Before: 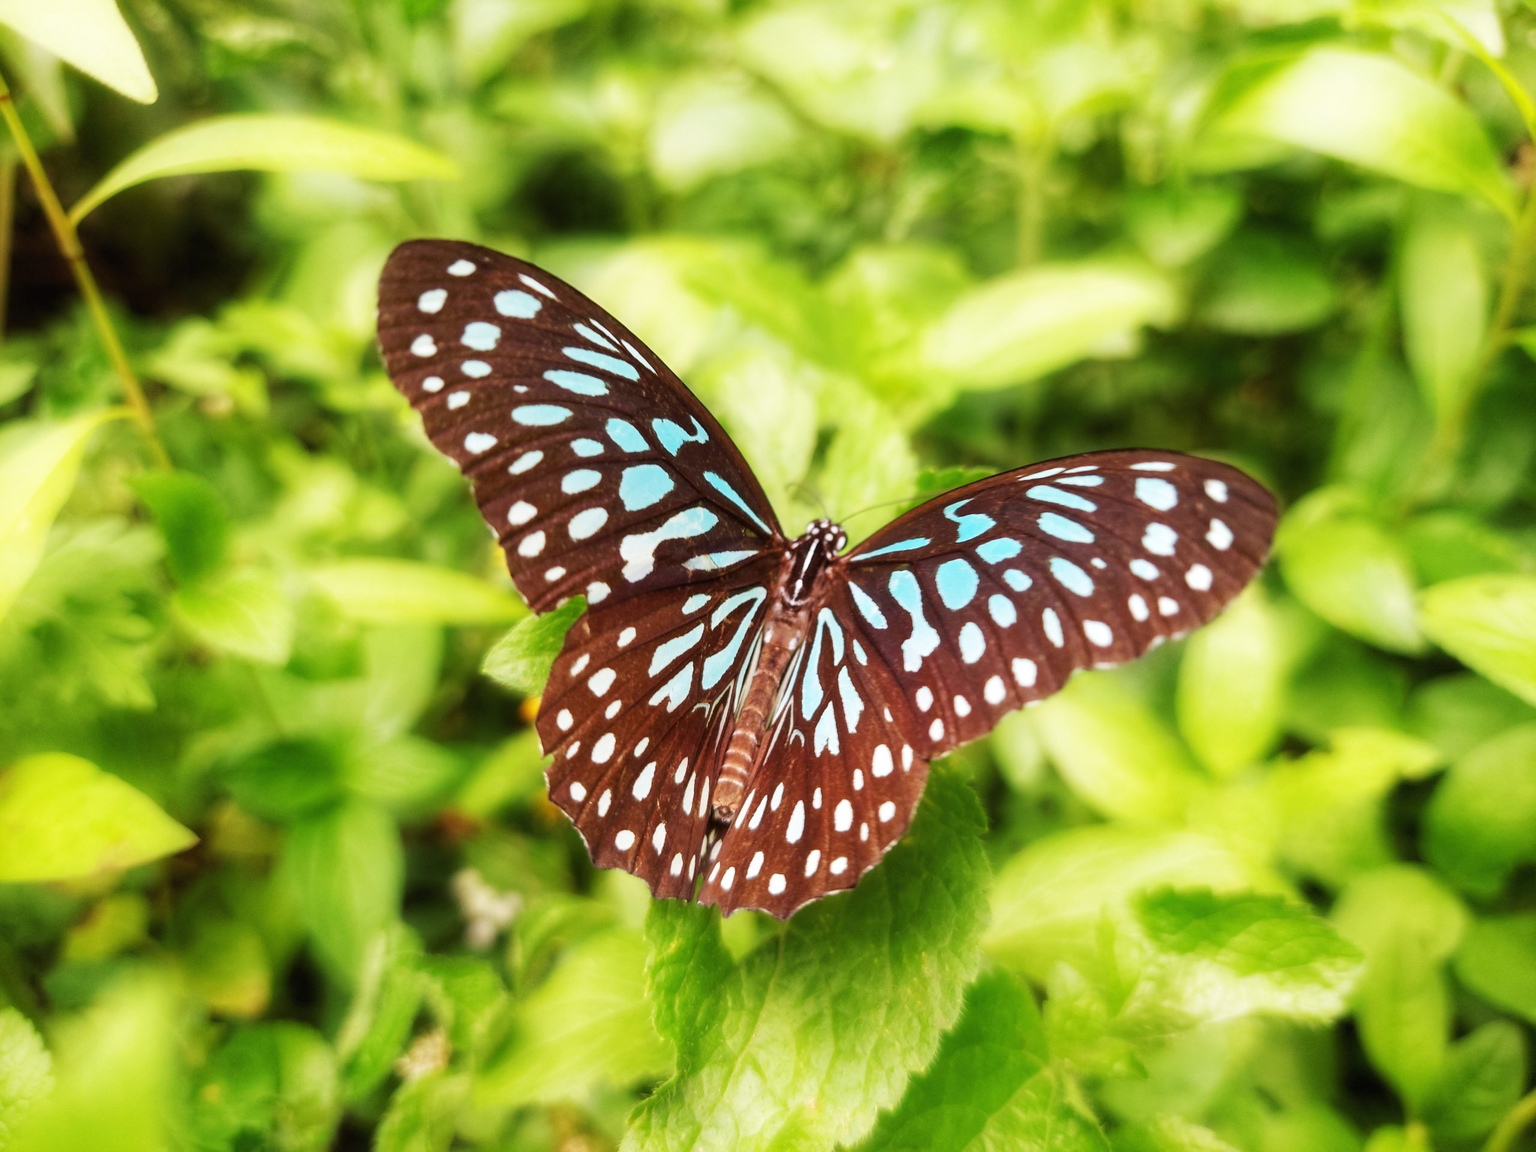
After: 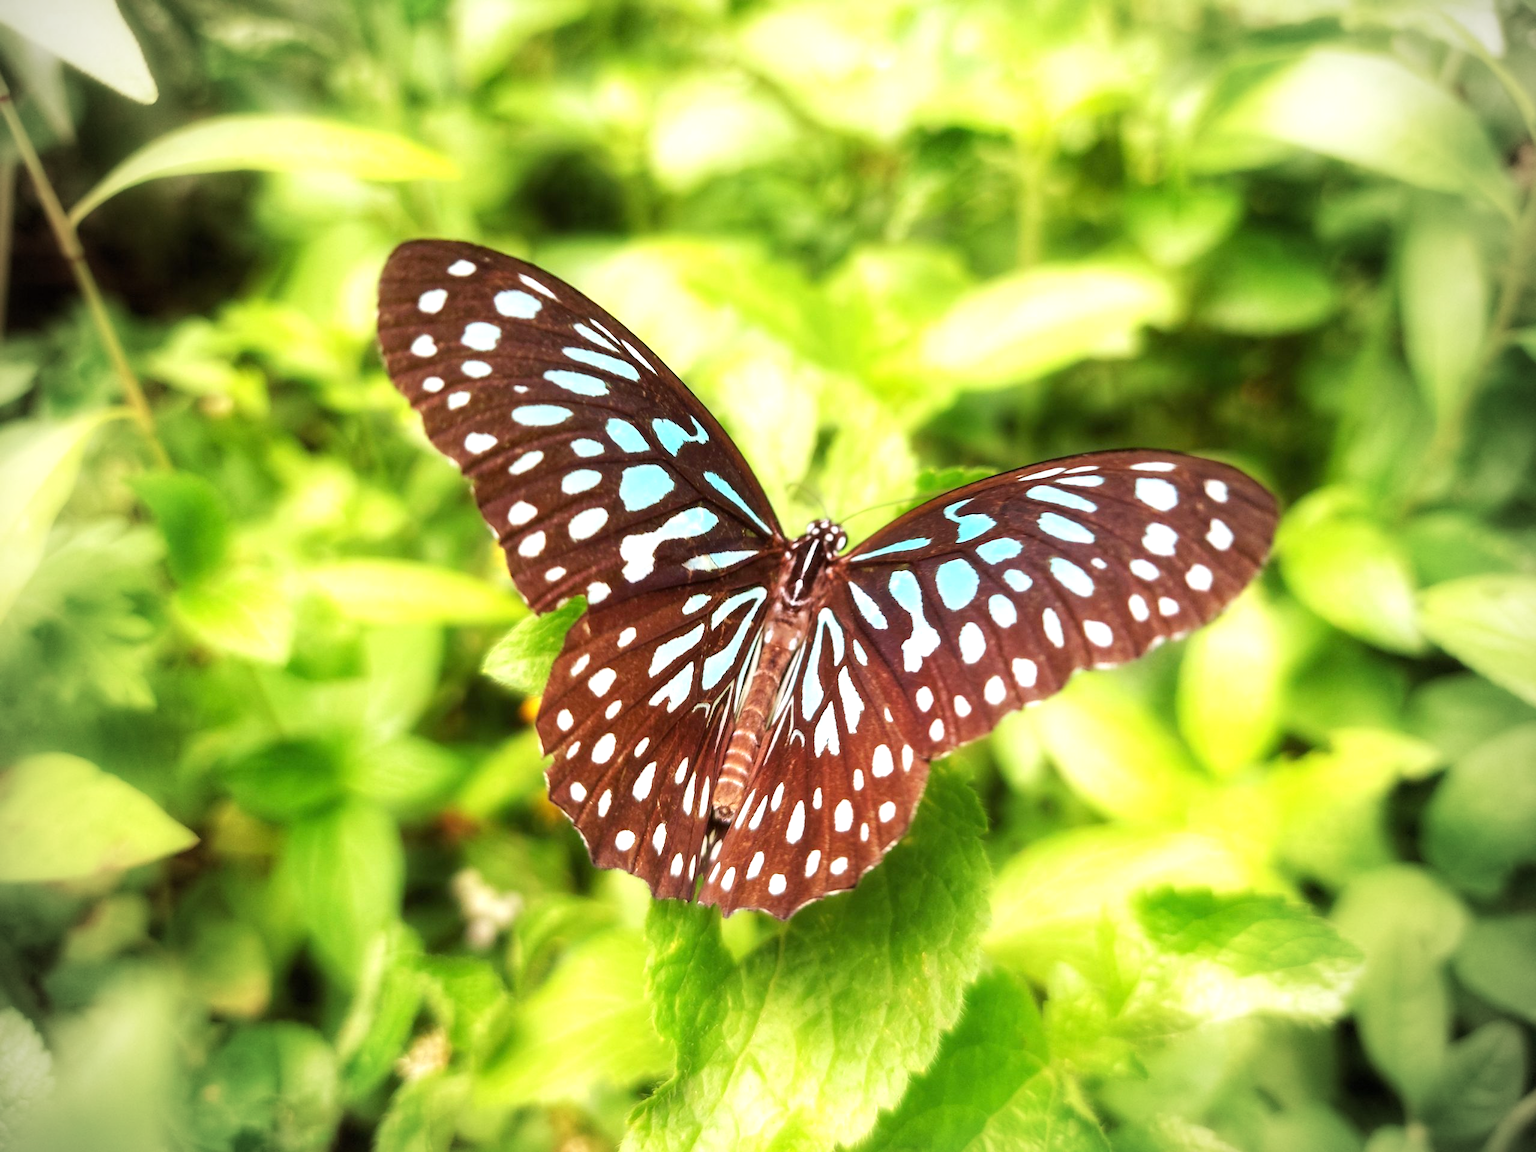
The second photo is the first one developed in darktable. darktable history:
exposure: black level correction 0.001, exposure 0.5 EV, compensate exposure bias true, compensate highlight preservation false
vignetting: fall-off start 74.49%, fall-off radius 65.9%, brightness -0.628, saturation -0.68
